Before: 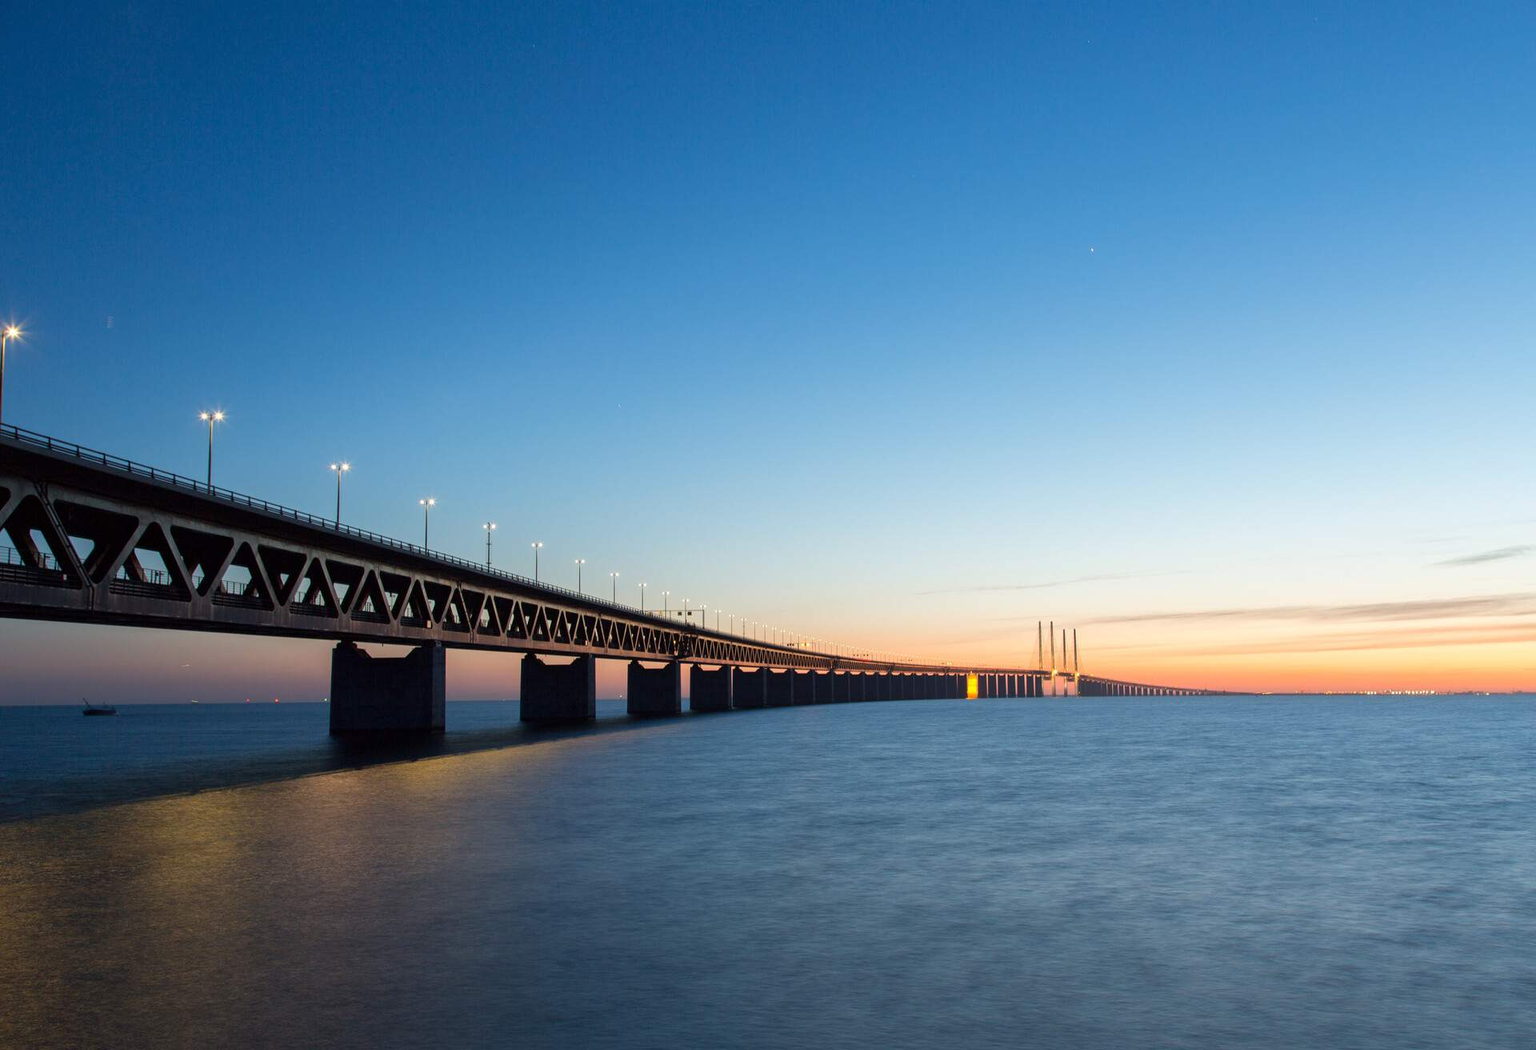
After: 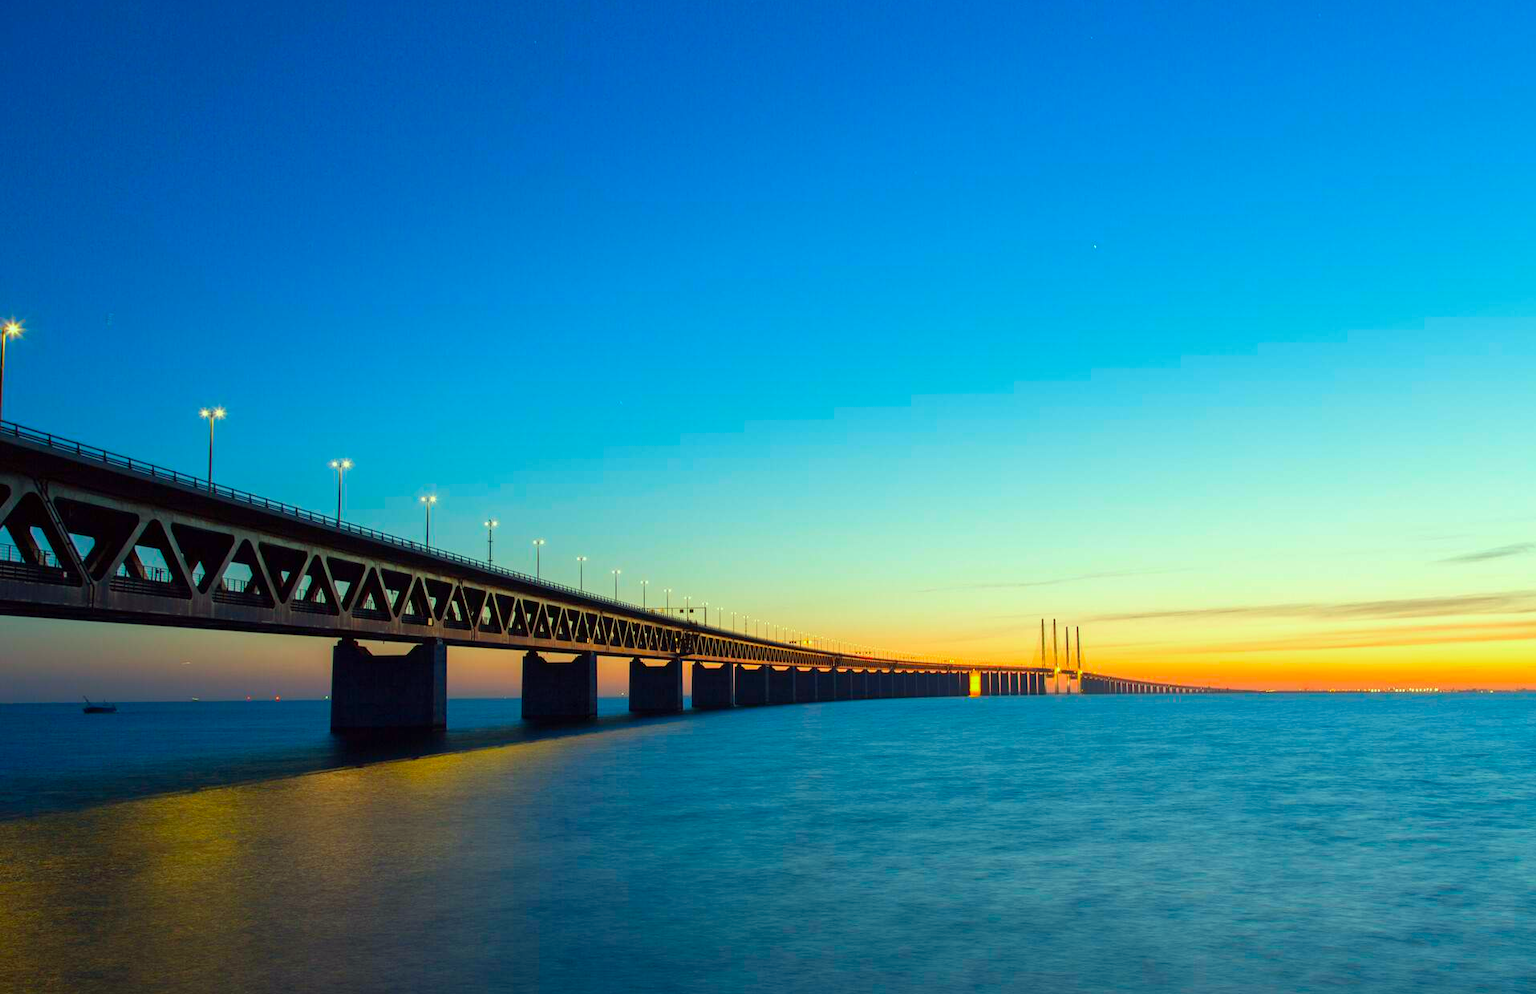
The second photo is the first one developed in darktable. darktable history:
crop: top 0.416%, right 0.255%, bottom 5.013%
color correction: highlights a* -11.09, highlights b* 9.82, saturation 1.72
